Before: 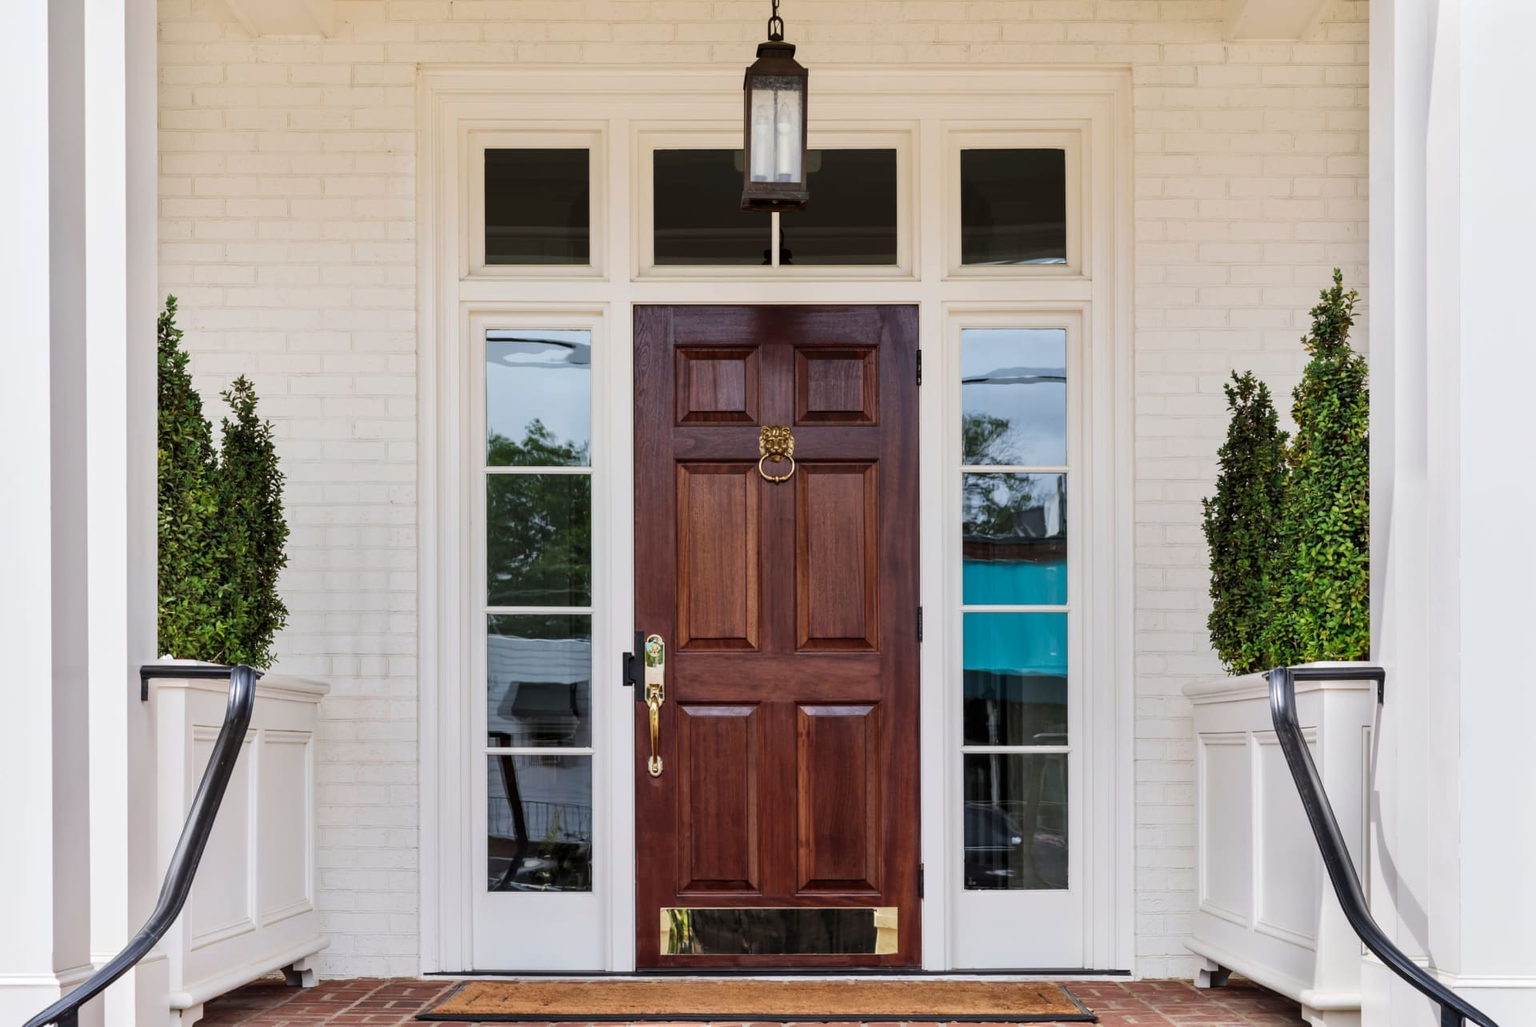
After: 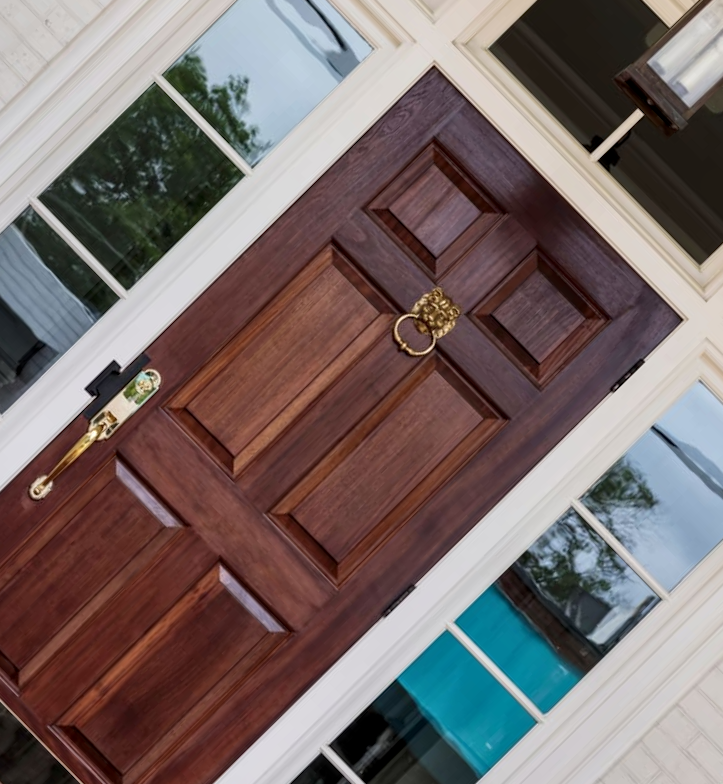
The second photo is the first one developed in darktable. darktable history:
local contrast: highlights 104%, shadows 101%, detail 120%, midtone range 0.2
crop and rotate: angle -45.67°, top 16.334%, right 0.783%, bottom 11.747%
